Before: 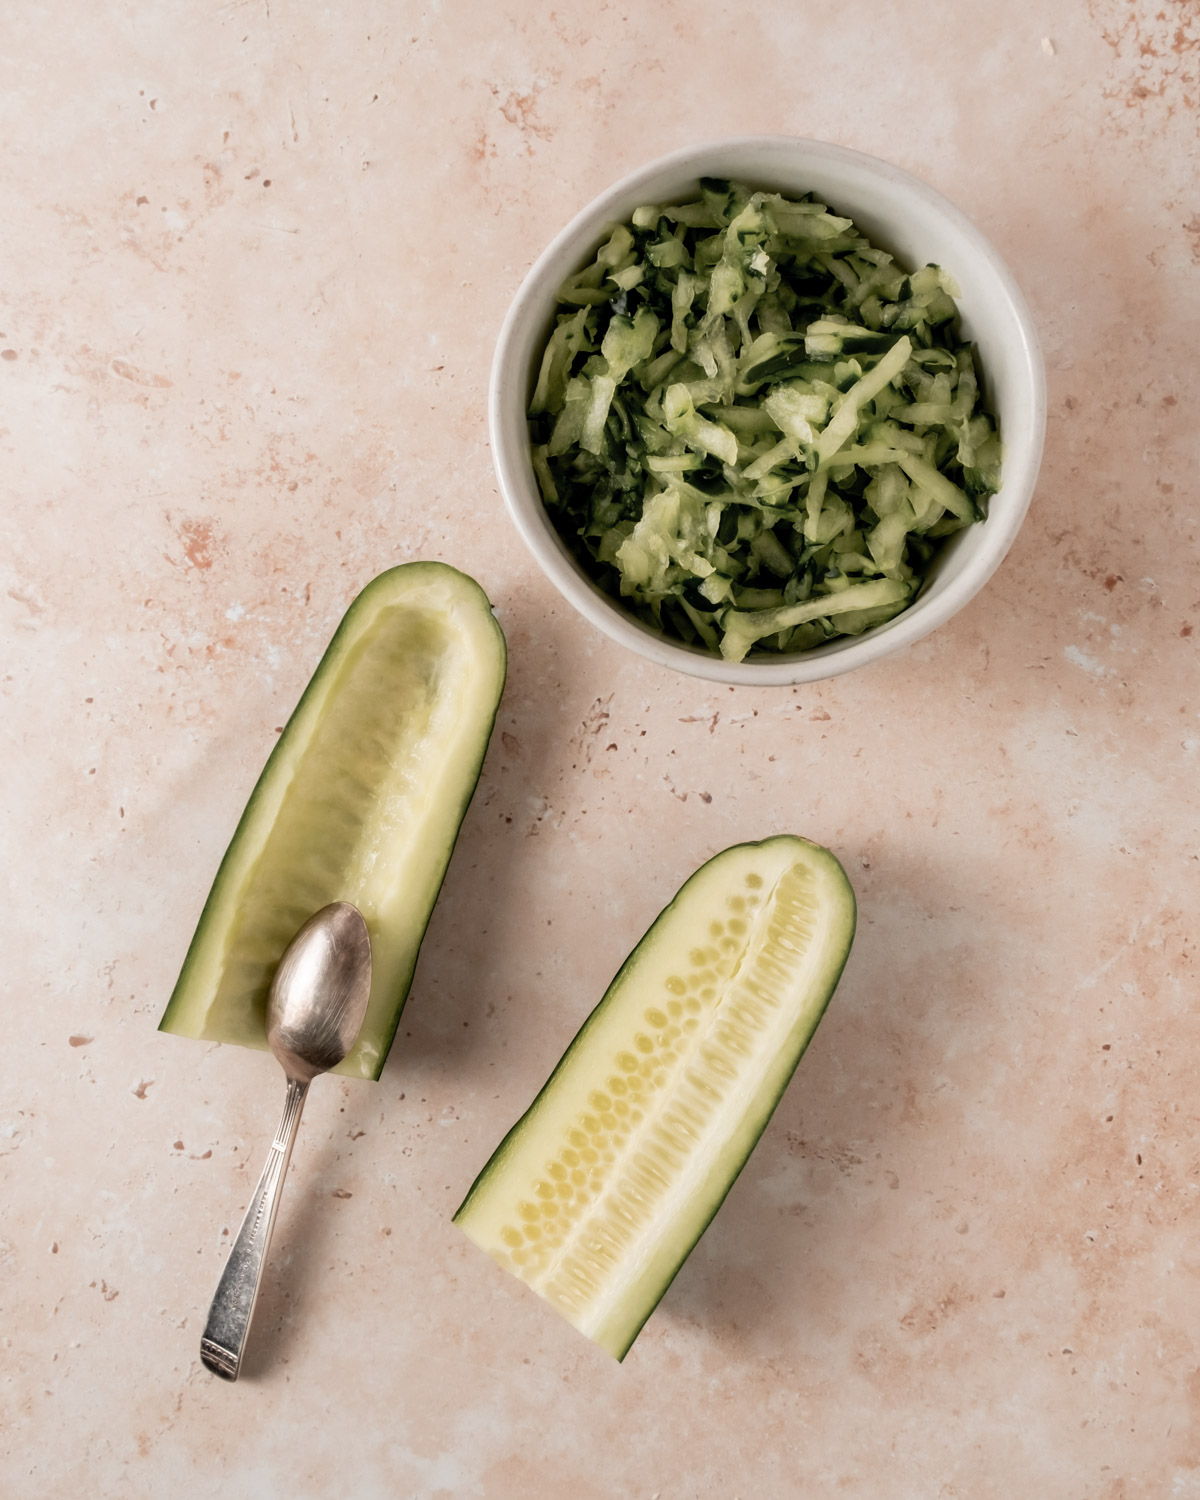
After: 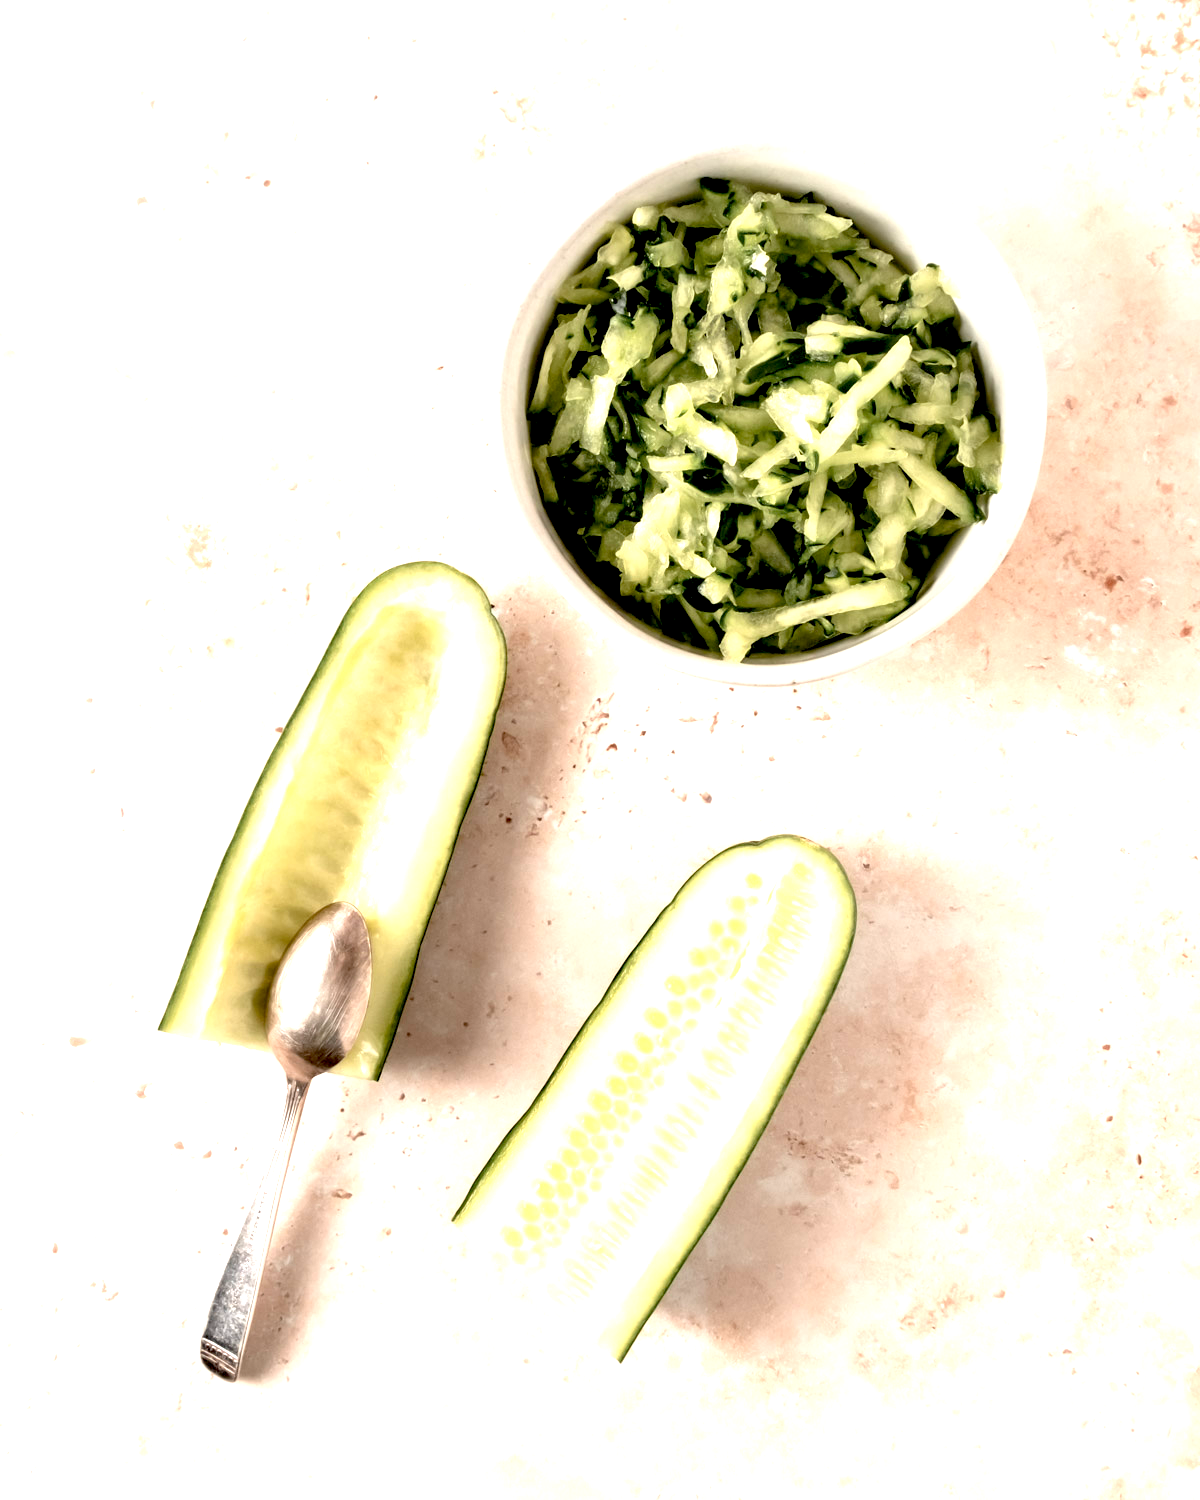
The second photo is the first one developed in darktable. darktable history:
exposure: black level correction 0.009, exposure 1.437 EV, compensate highlight preservation false
base curve: preserve colors none
